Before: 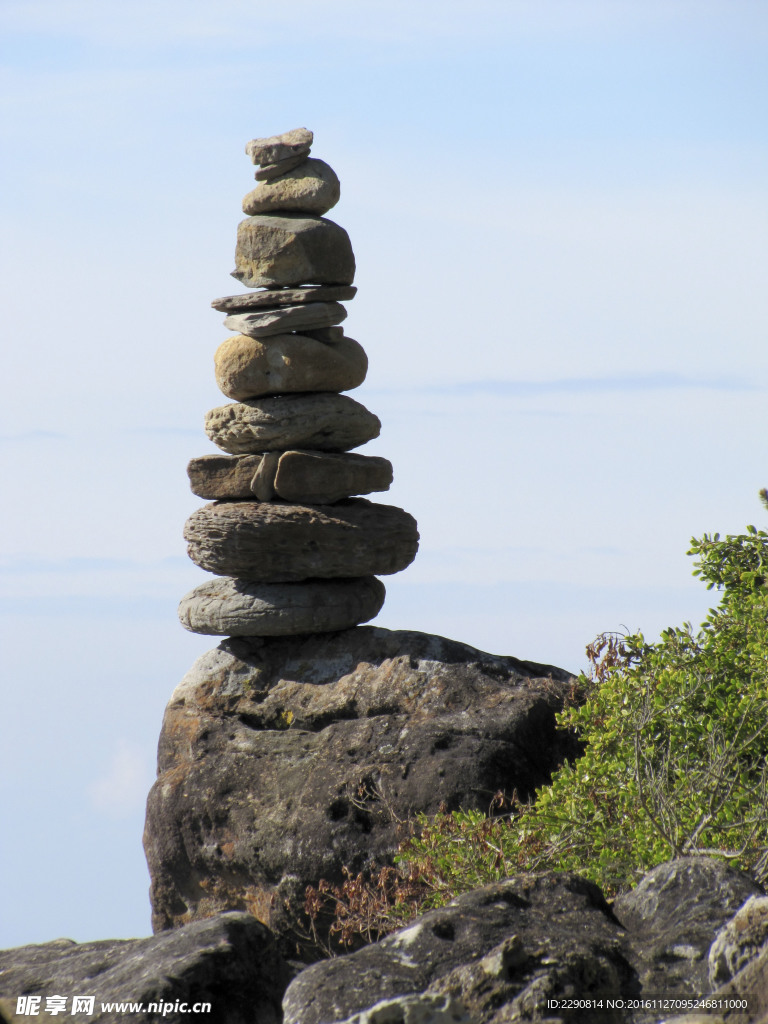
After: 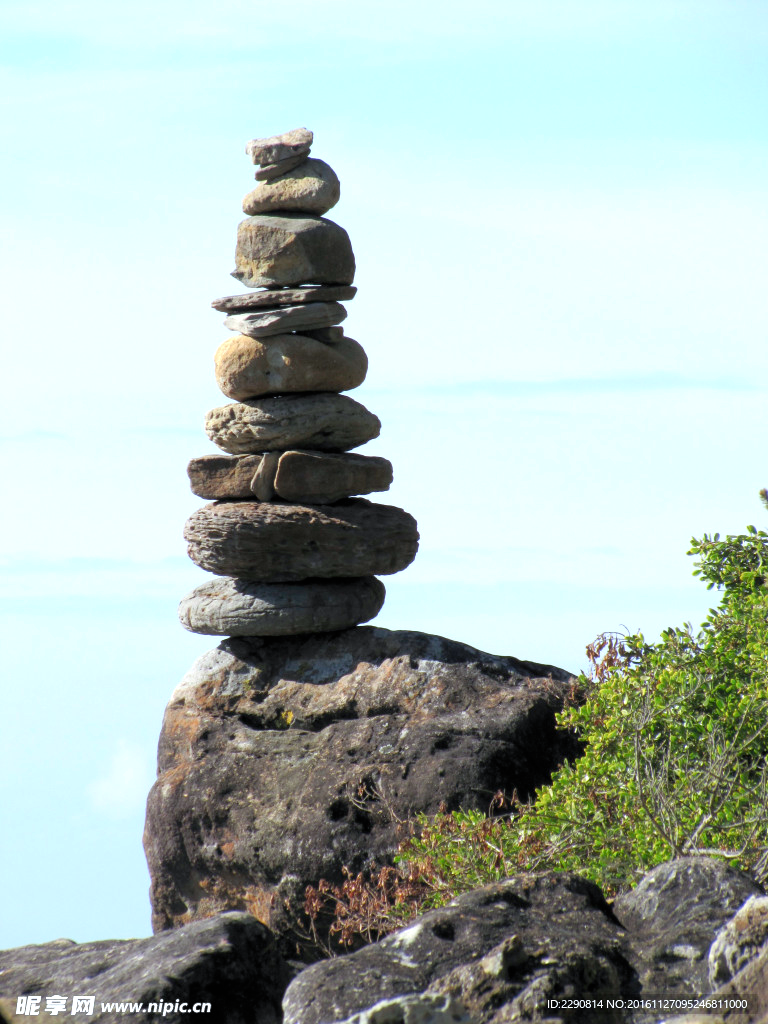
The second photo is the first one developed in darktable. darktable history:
exposure: black level correction 0, exposure 0.5 EV, compensate highlight preservation false
white balance: red 0.967, blue 1.049
